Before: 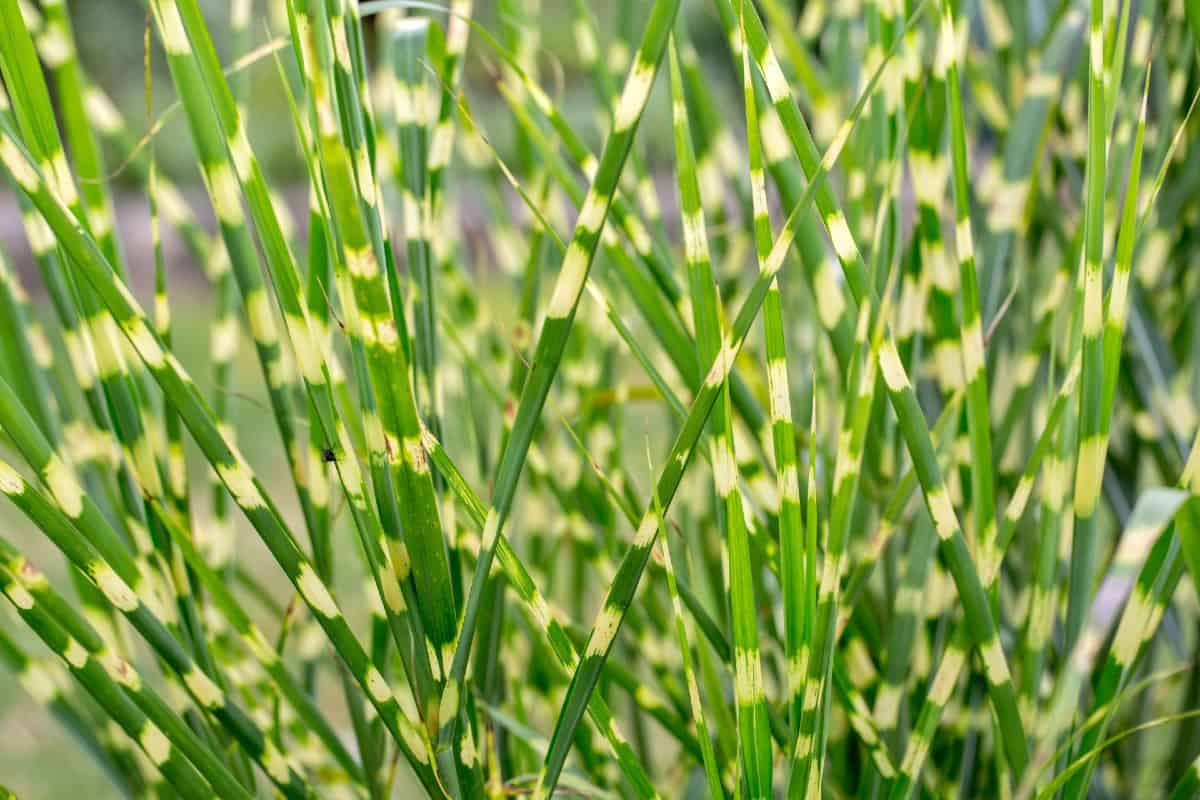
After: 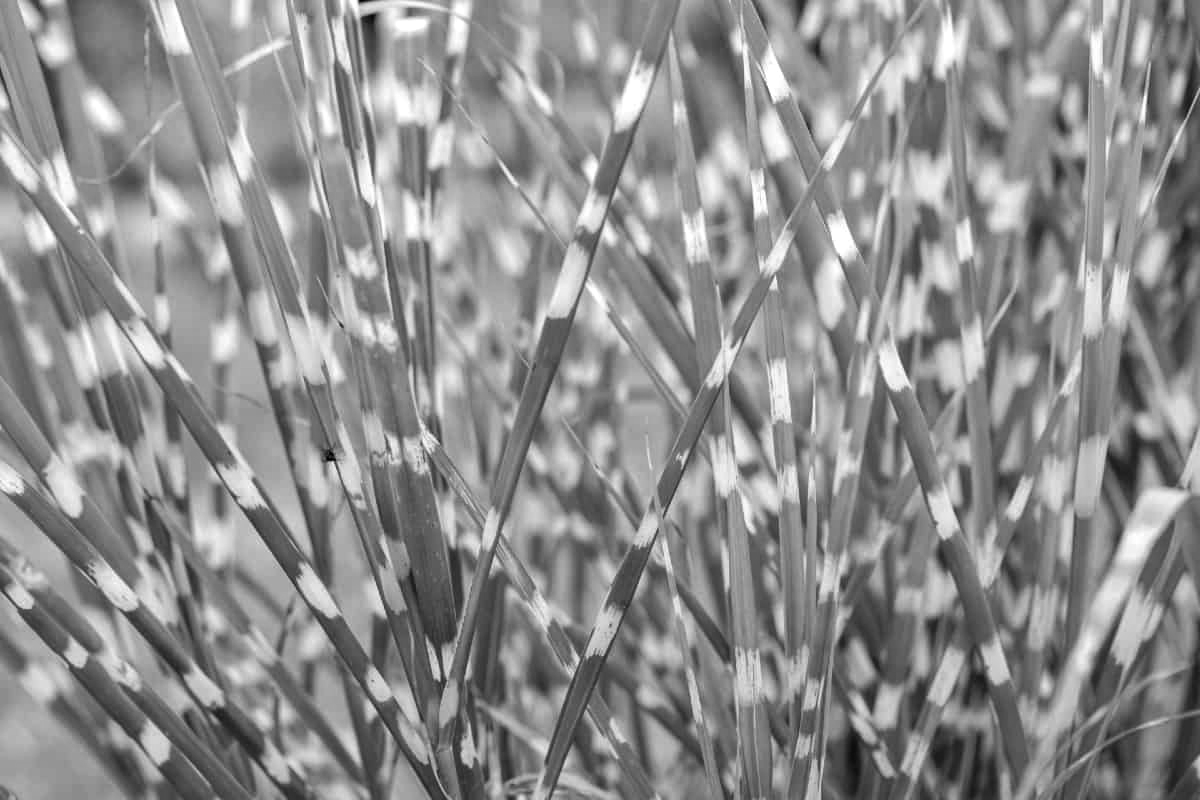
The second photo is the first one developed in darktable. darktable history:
color calibration: output gray [0.22, 0.42, 0.37, 0], illuminant custom, x 0.261, y 0.52, temperature 7010.25 K, gamut compression 0.983
tone equalizer: edges refinement/feathering 500, mask exposure compensation -1.57 EV, preserve details no
